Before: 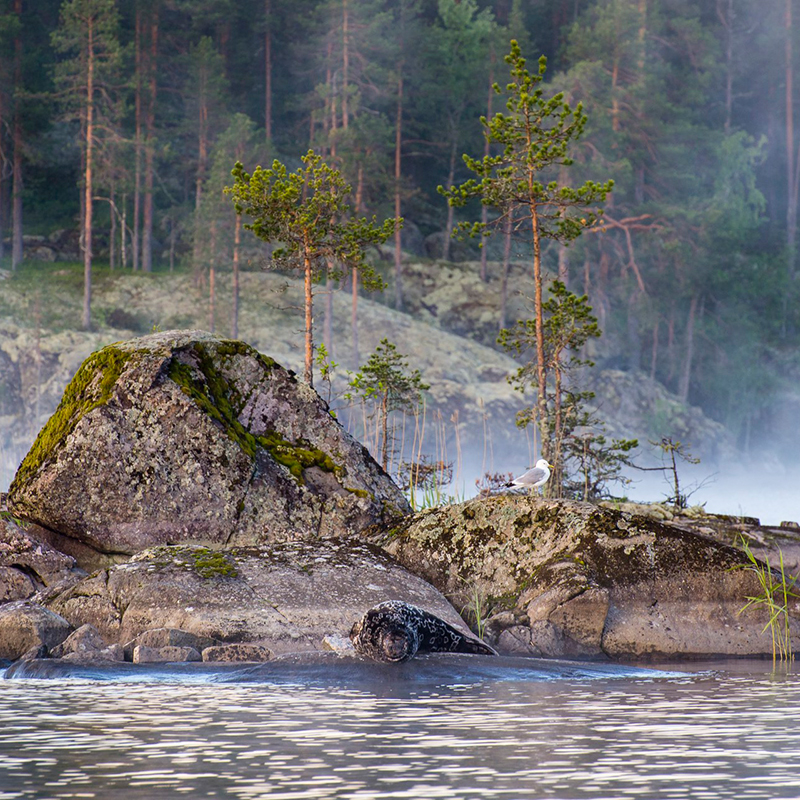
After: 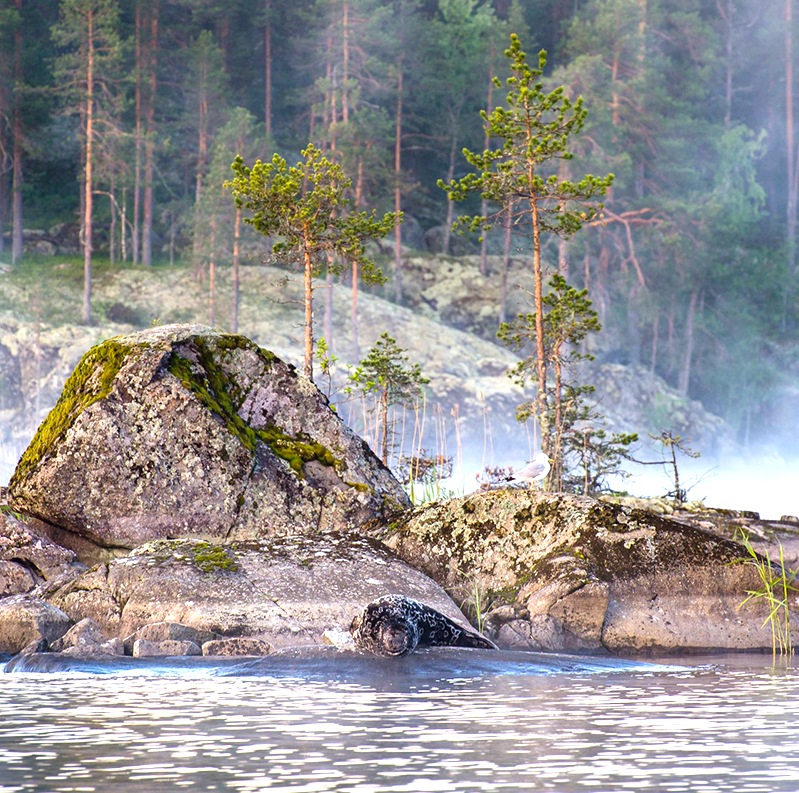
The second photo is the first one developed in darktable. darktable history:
crop: top 0.842%, right 0.015%
exposure: exposure 0.923 EV, compensate exposure bias true, compensate highlight preservation false
